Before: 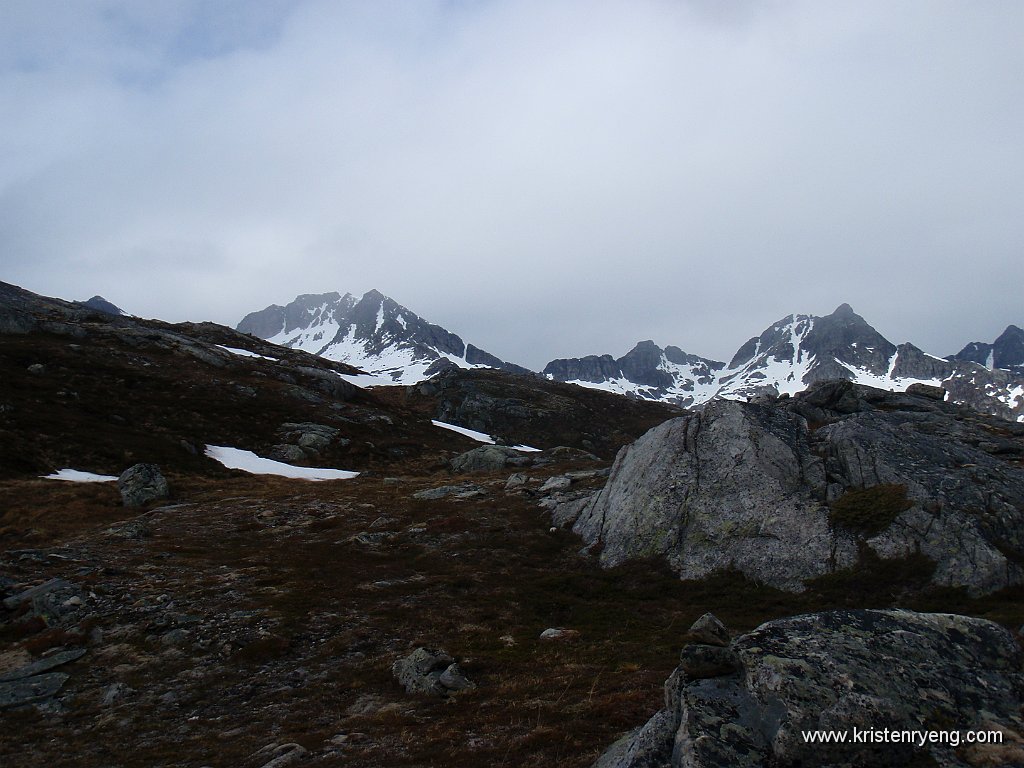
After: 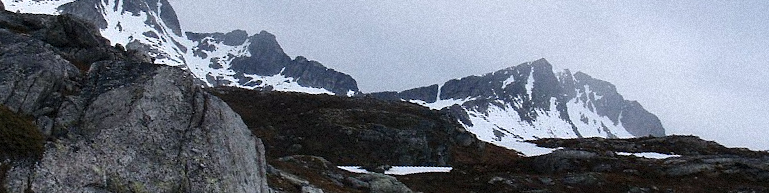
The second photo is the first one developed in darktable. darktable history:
shadows and highlights: soften with gaussian
crop and rotate: angle 16.12°, top 30.835%, bottom 35.653%
grain: mid-tones bias 0%
white balance: red 1.004, blue 1.024
contrast brightness saturation: contrast 0.15, brightness 0.05
